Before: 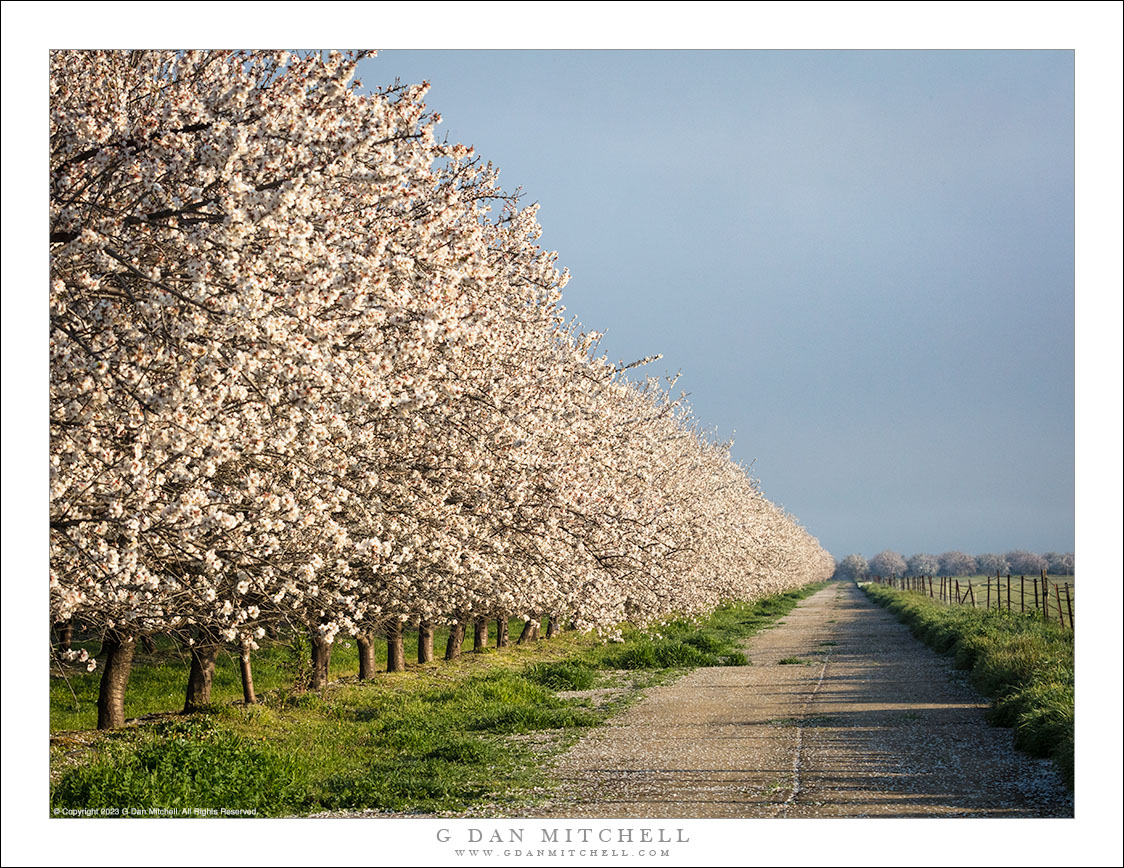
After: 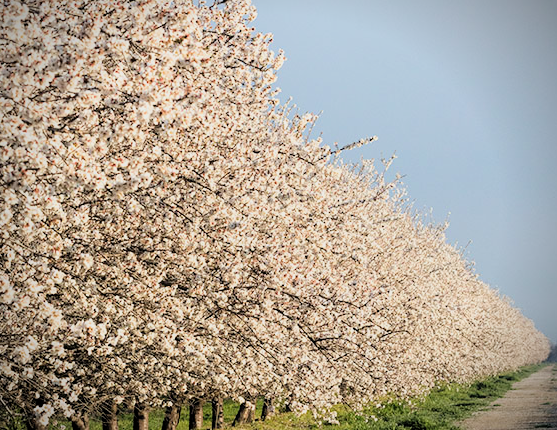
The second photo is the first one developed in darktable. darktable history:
vignetting: brightness -0.578, saturation -0.246, width/height ratio 1.1
exposure: black level correction 0, exposure 0.302 EV, compensate exposure bias true, compensate highlight preservation false
crop: left 25.401%, top 25.136%, right 25.035%, bottom 25.249%
shadows and highlights: shadows -23, highlights 47.42, highlights color adjustment 42.48%, soften with gaussian
filmic rgb: black relative exposure -7.57 EV, white relative exposure 4.64 EV, target black luminance 0%, hardness 3.53, latitude 50.48%, contrast 1.025, highlights saturation mix 9.1%, shadows ↔ highlights balance -0.191%, add noise in highlights 0.001, color science v3 (2019), use custom middle-gray values true, contrast in highlights soft
